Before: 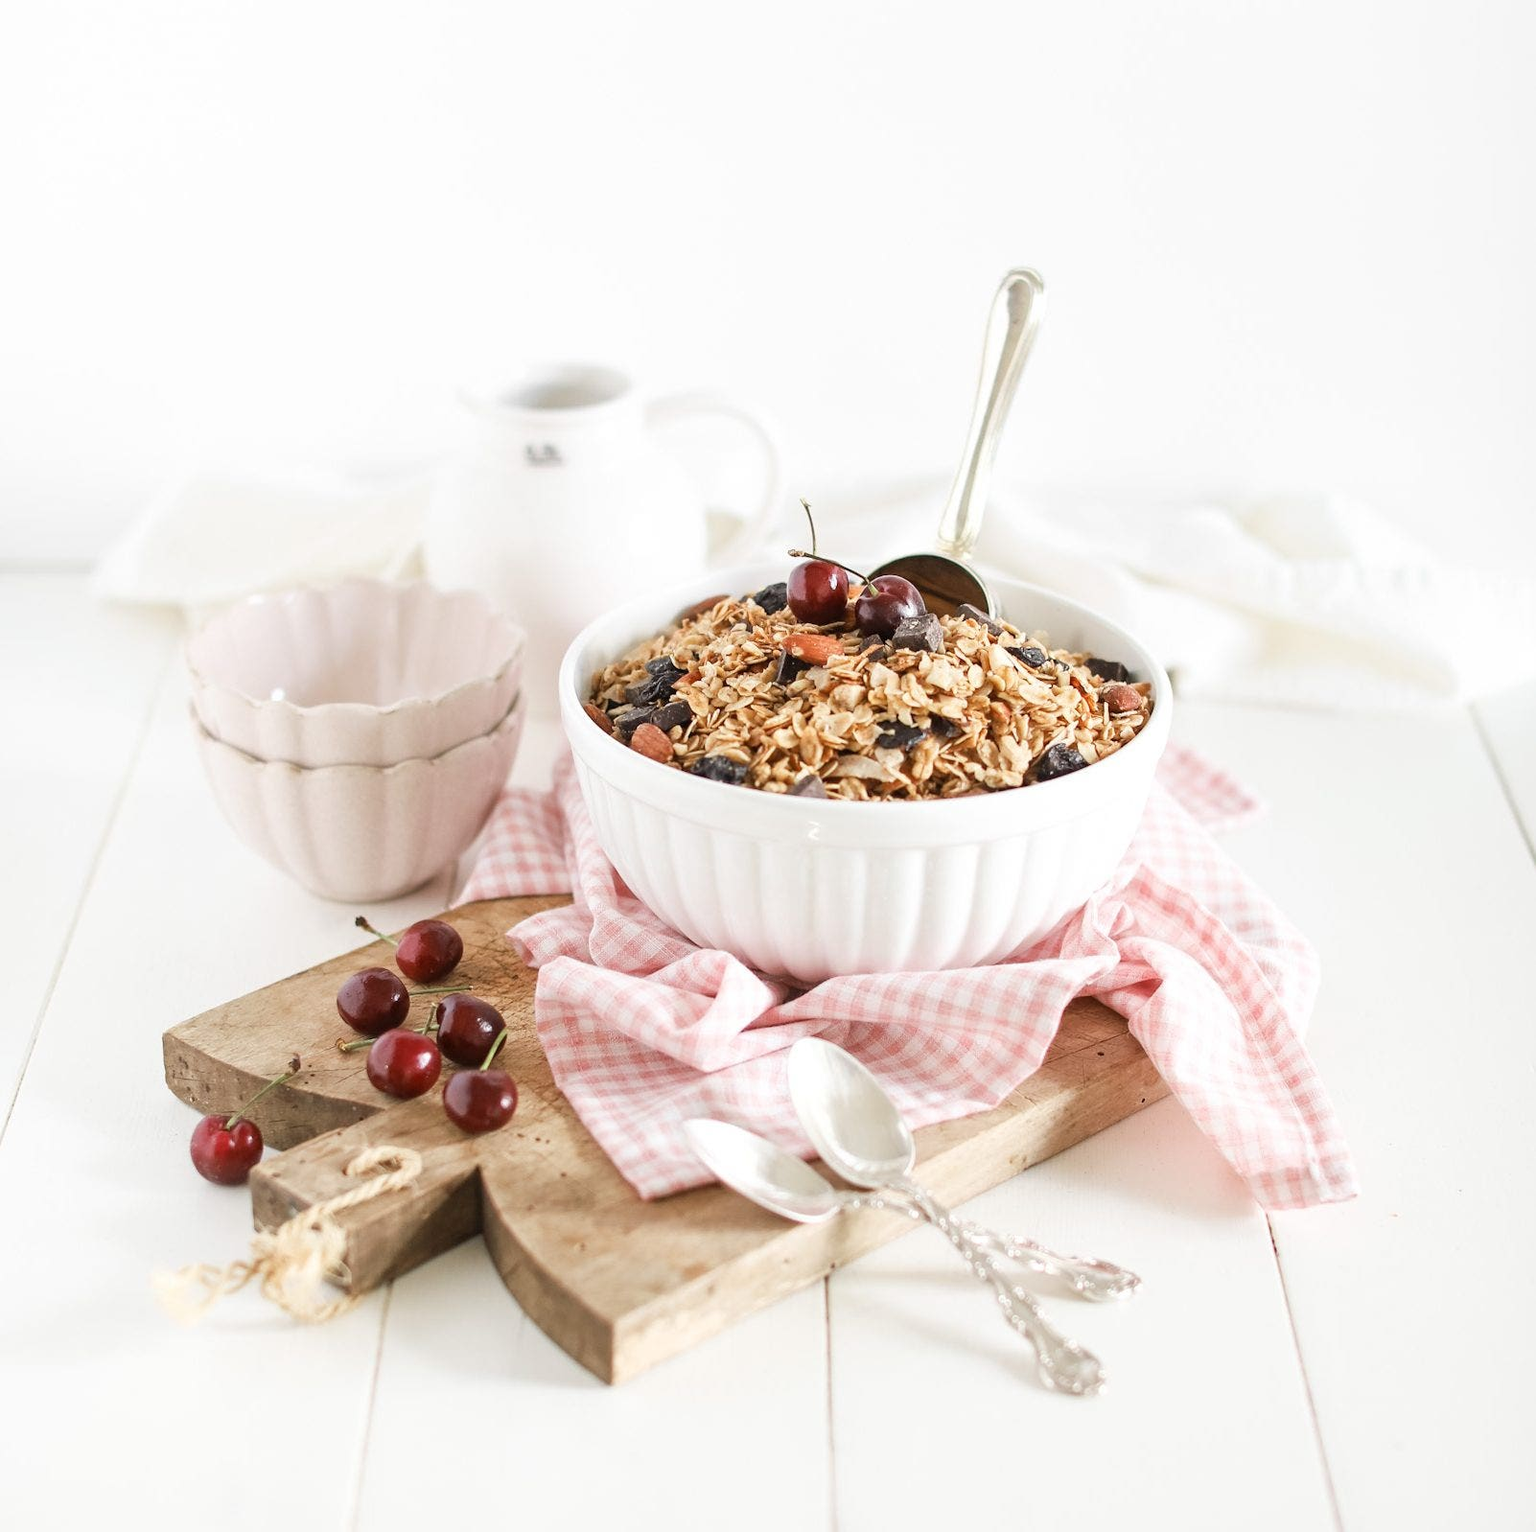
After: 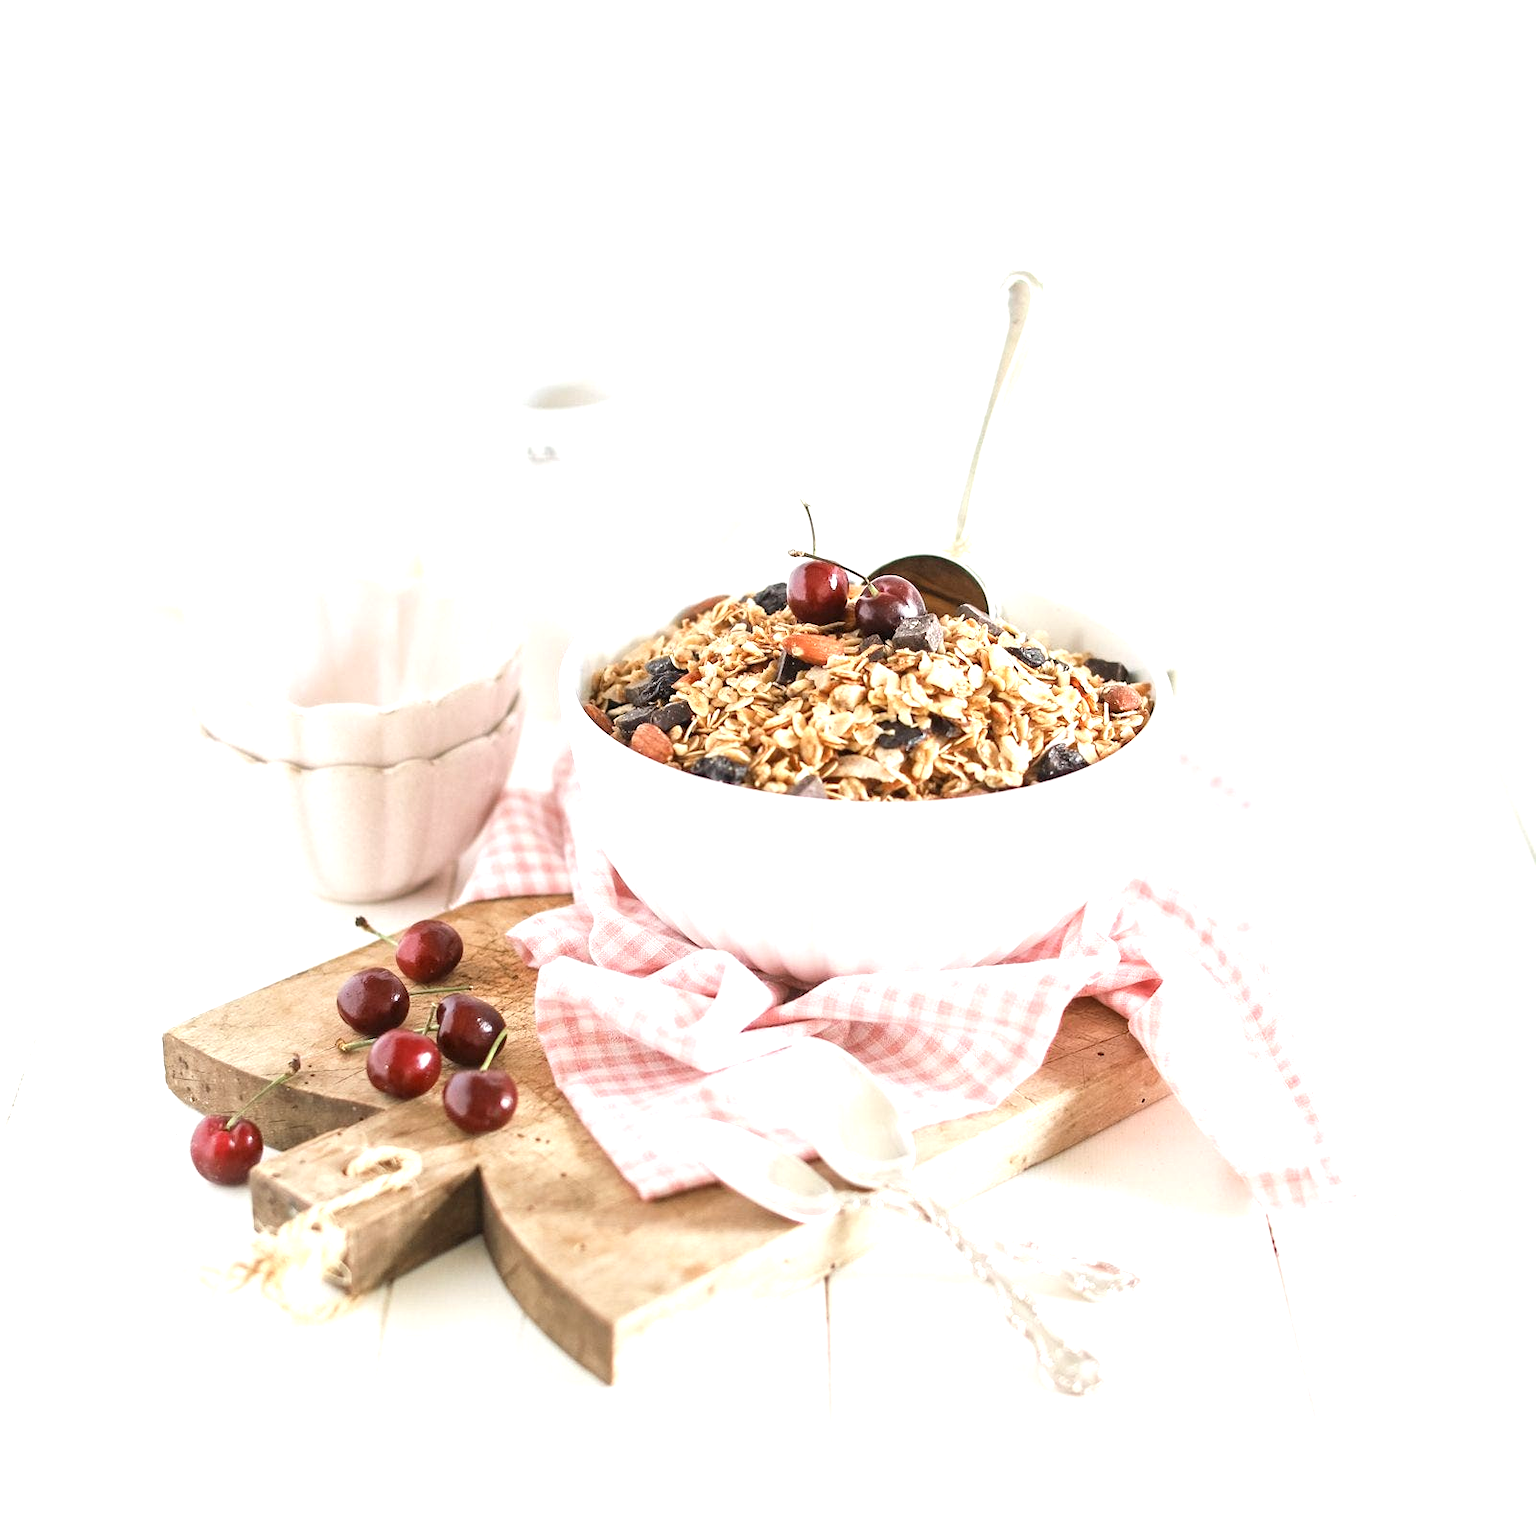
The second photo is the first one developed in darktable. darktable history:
shadows and highlights: shadows 11.15, white point adjustment 1.2, highlights -1.05, soften with gaussian
exposure: exposure 0.6 EV, compensate exposure bias true, compensate highlight preservation false
